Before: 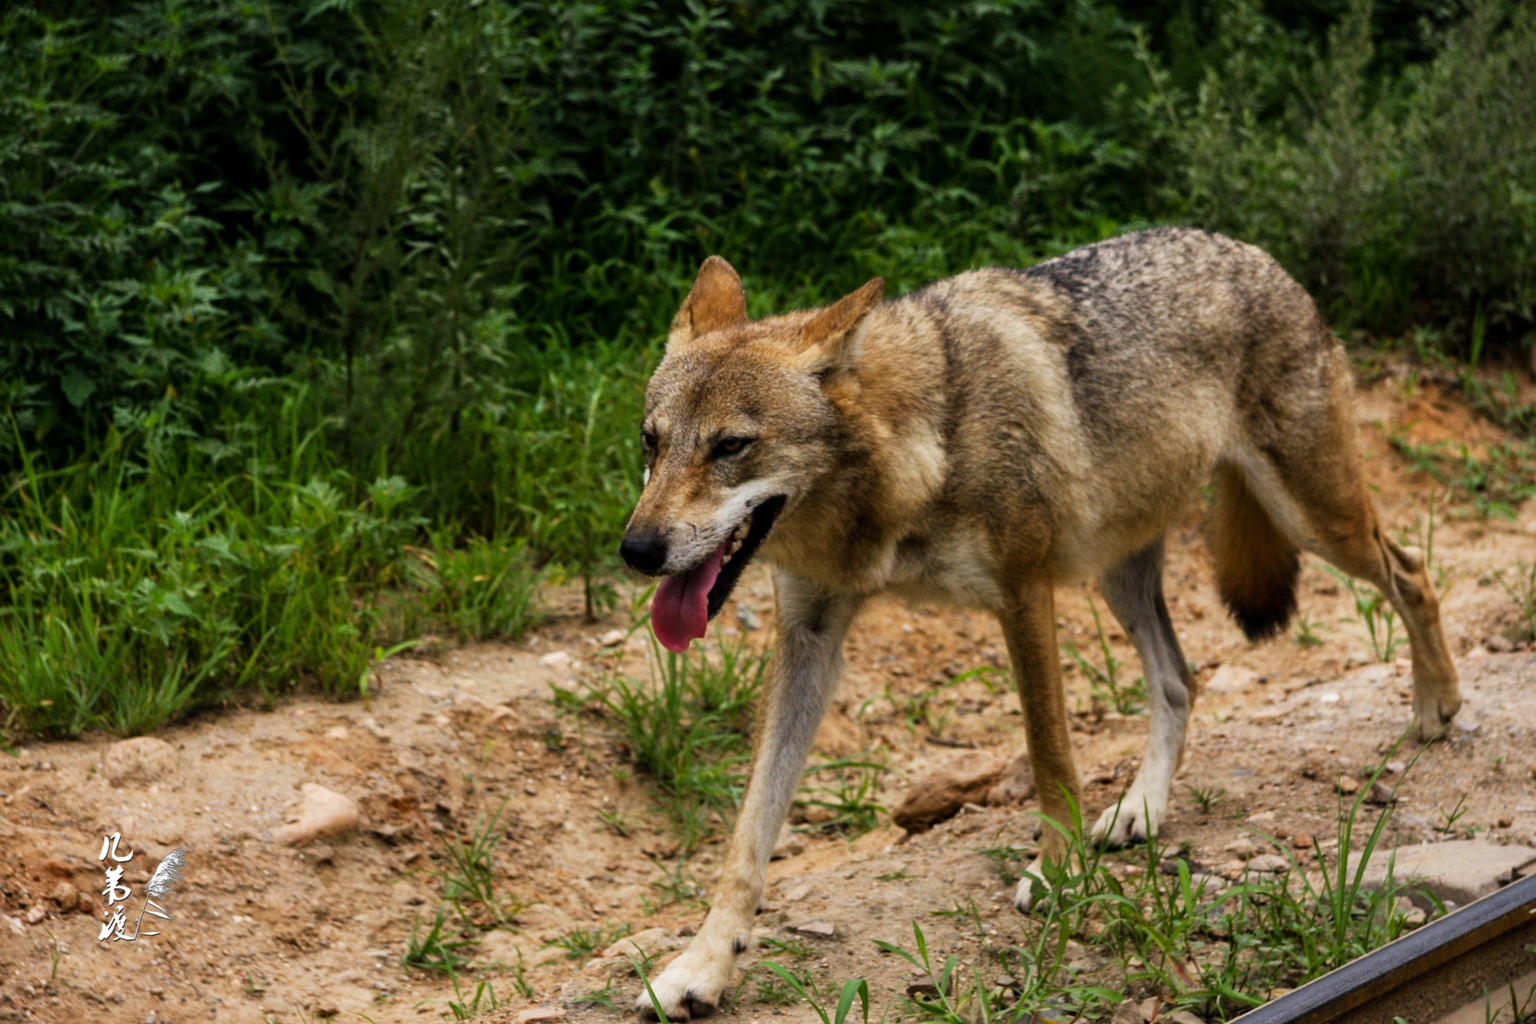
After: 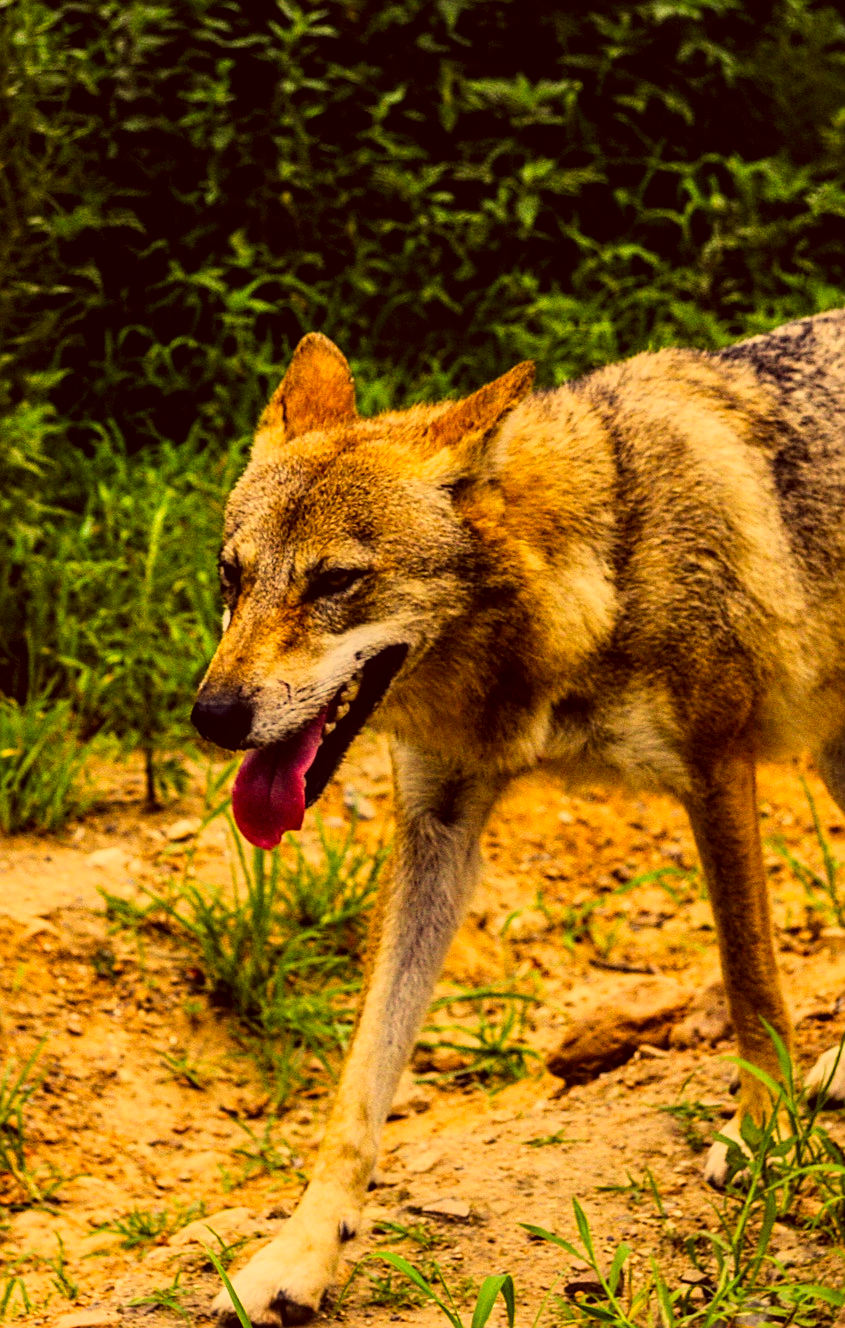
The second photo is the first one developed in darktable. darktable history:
tone curve: curves: ch0 [(0, 0.008) (0.107, 0.083) (0.283, 0.287) (0.429, 0.51) (0.607, 0.739) (0.789, 0.893) (0.998, 0.978)]; ch1 [(0, 0) (0.323, 0.339) (0.438, 0.427) (0.478, 0.484) (0.502, 0.502) (0.527, 0.525) (0.571, 0.579) (0.608, 0.629) (0.669, 0.704) (0.859, 0.899) (1, 1)]; ch2 [(0, 0) (0.33, 0.347) (0.421, 0.456) (0.473, 0.498) (0.502, 0.504) (0.522, 0.524) (0.549, 0.567) (0.593, 0.626) (0.676, 0.724) (1, 1)], color space Lab, linked channels, preserve colors none
tone equalizer: edges refinement/feathering 500, mask exposure compensation -1.57 EV, preserve details guided filter
color correction: highlights a* 10.15, highlights b* 39.47, shadows a* 14.42, shadows b* 3.17
sharpen: on, module defaults
filmic rgb: black relative exposure -16 EV, white relative exposure 4.01 EV, target black luminance 0%, hardness 7.62, latitude 72.9%, contrast 0.9, highlights saturation mix 11.41%, shadows ↔ highlights balance -0.38%, preserve chrominance RGB euclidean norm, color science v5 (2021), contrast in shadows safe, contrast in highlights safe
crop: left 30.811%, right 26.908%
local contrast: on, module defaults
